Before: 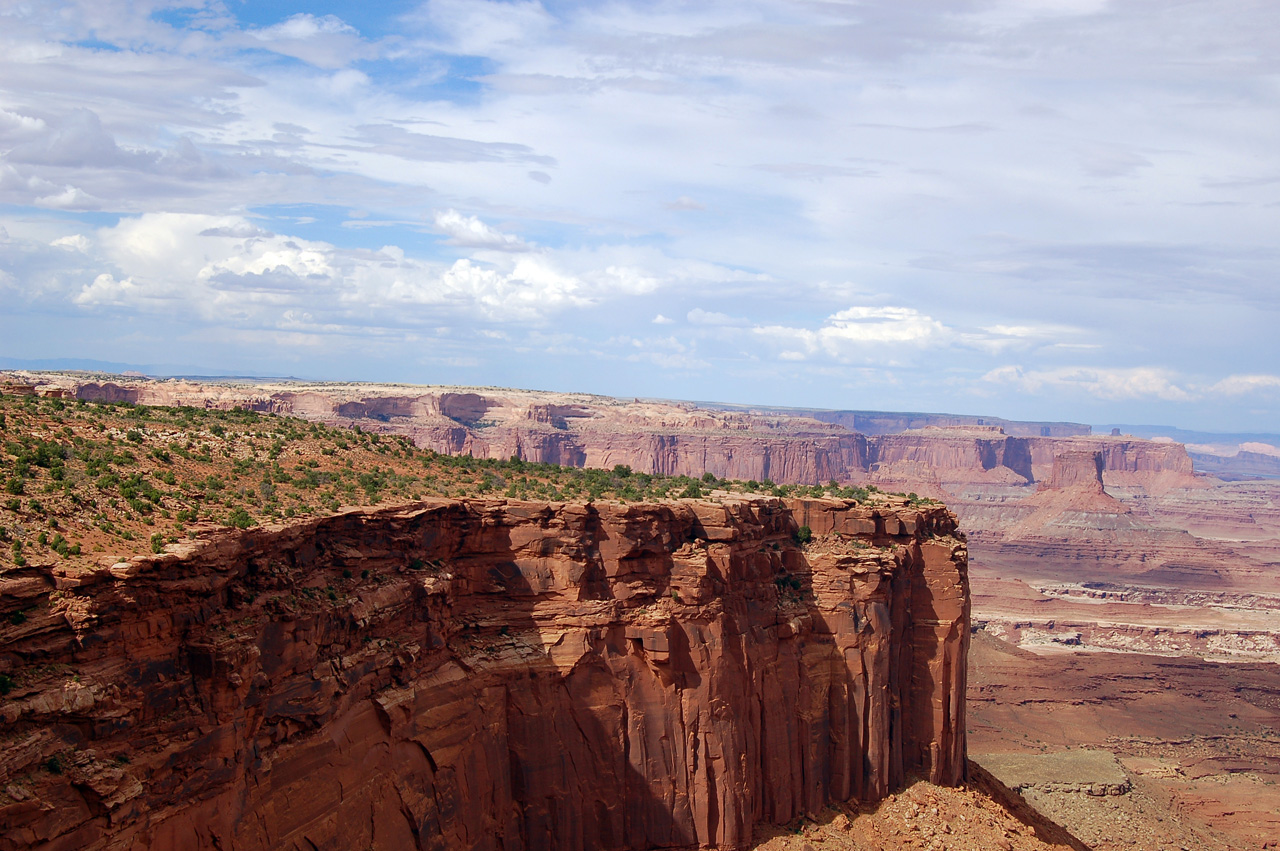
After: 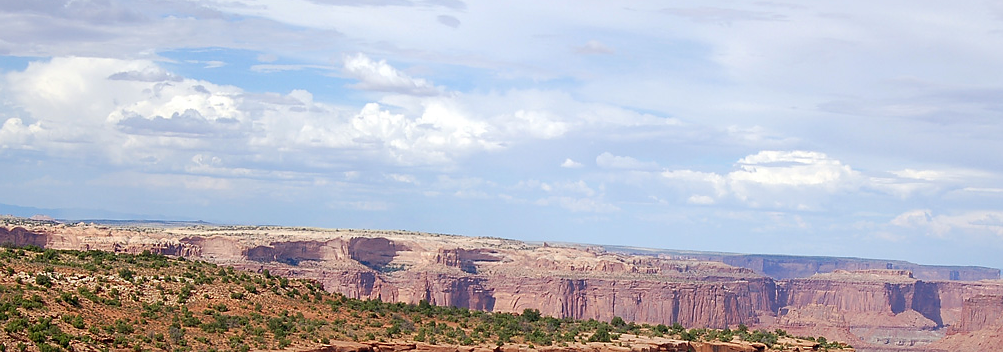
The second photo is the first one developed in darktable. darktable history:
sharpen: radius 1.053
crop: left 7.147%, top 18.4%, right 14.442%, bottom 40.197%
